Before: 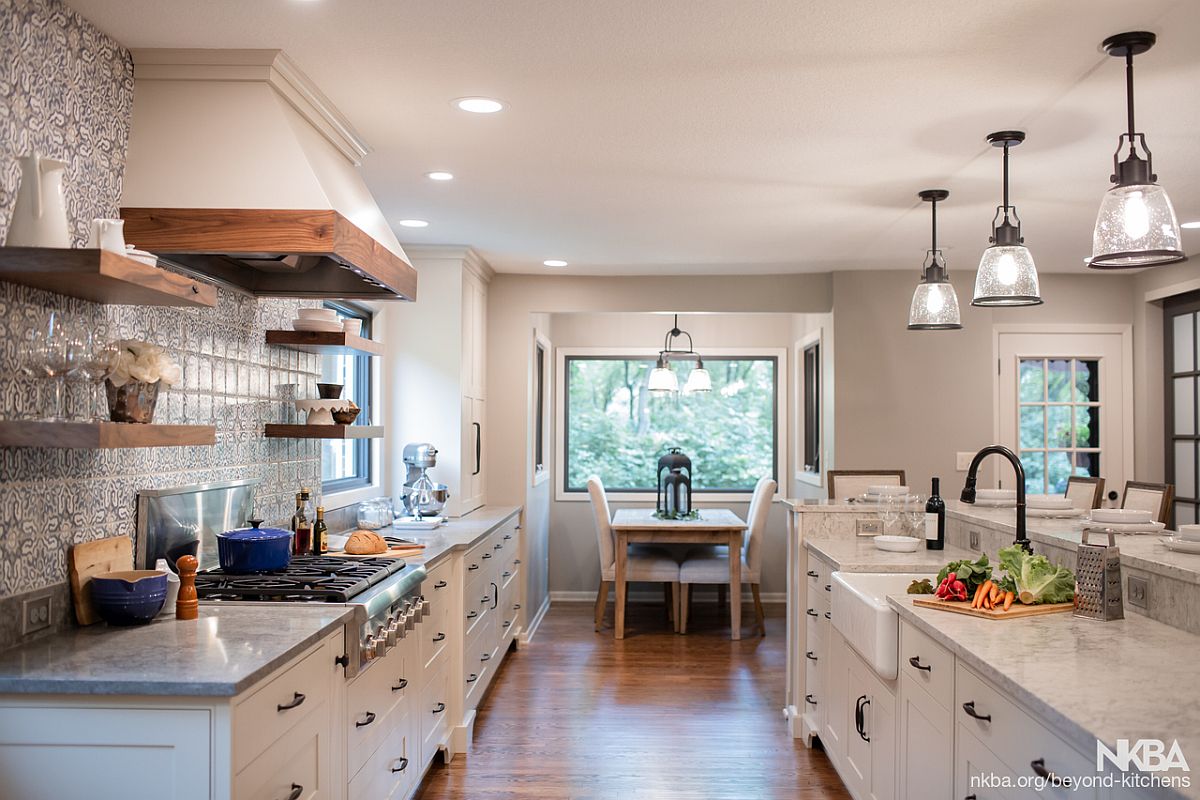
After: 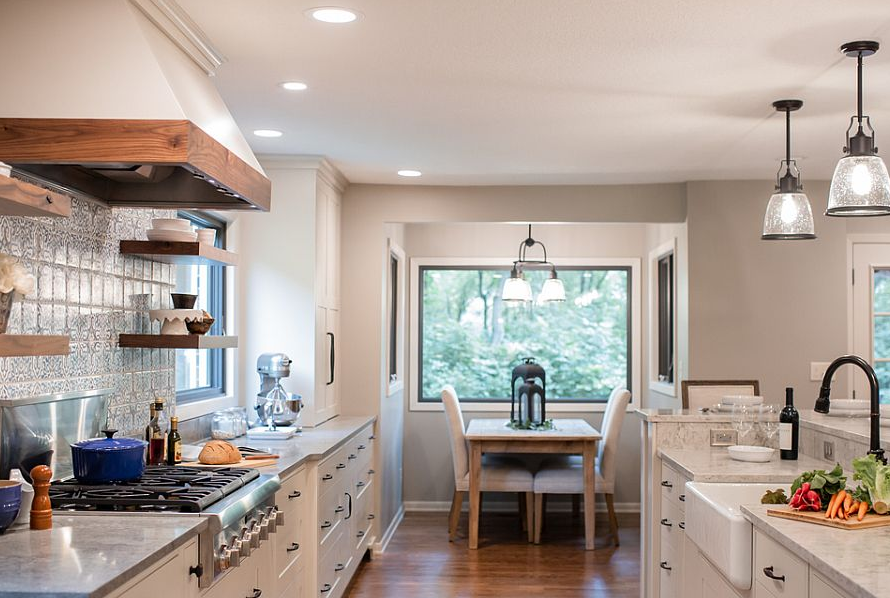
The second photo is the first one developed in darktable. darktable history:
sharpen: radius 2.878, amount 0.873, threshold 47.372
crop and rotate: left 12.173%, top 11.338%, right 13.636%, bottom 13.842%
